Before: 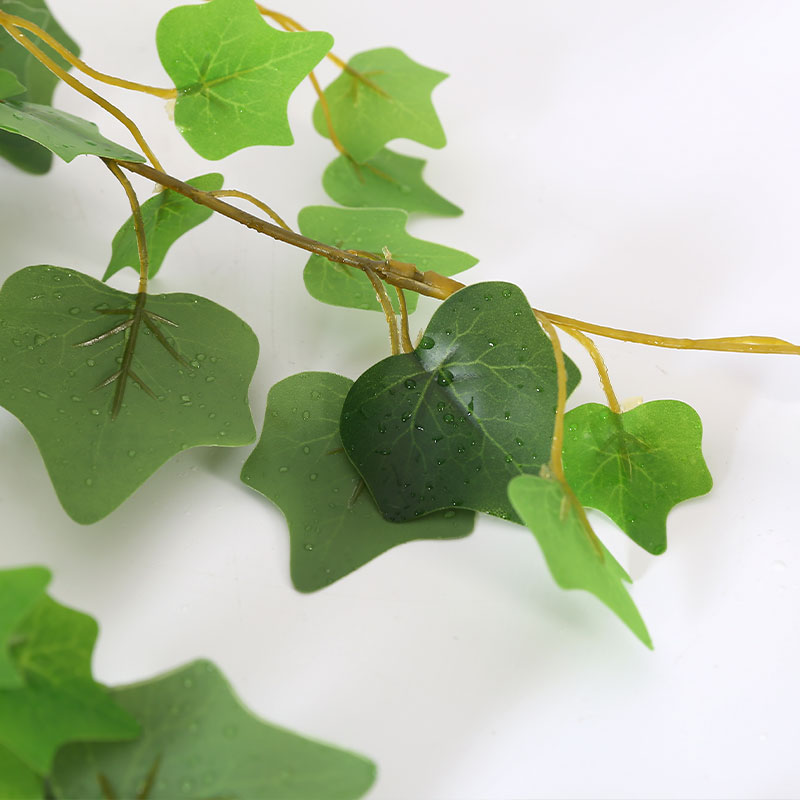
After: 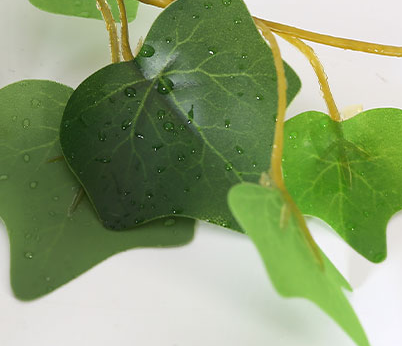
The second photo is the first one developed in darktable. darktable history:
crop: left 35.03%, top 36.625%, right 14.663%, bottom 20.057%
